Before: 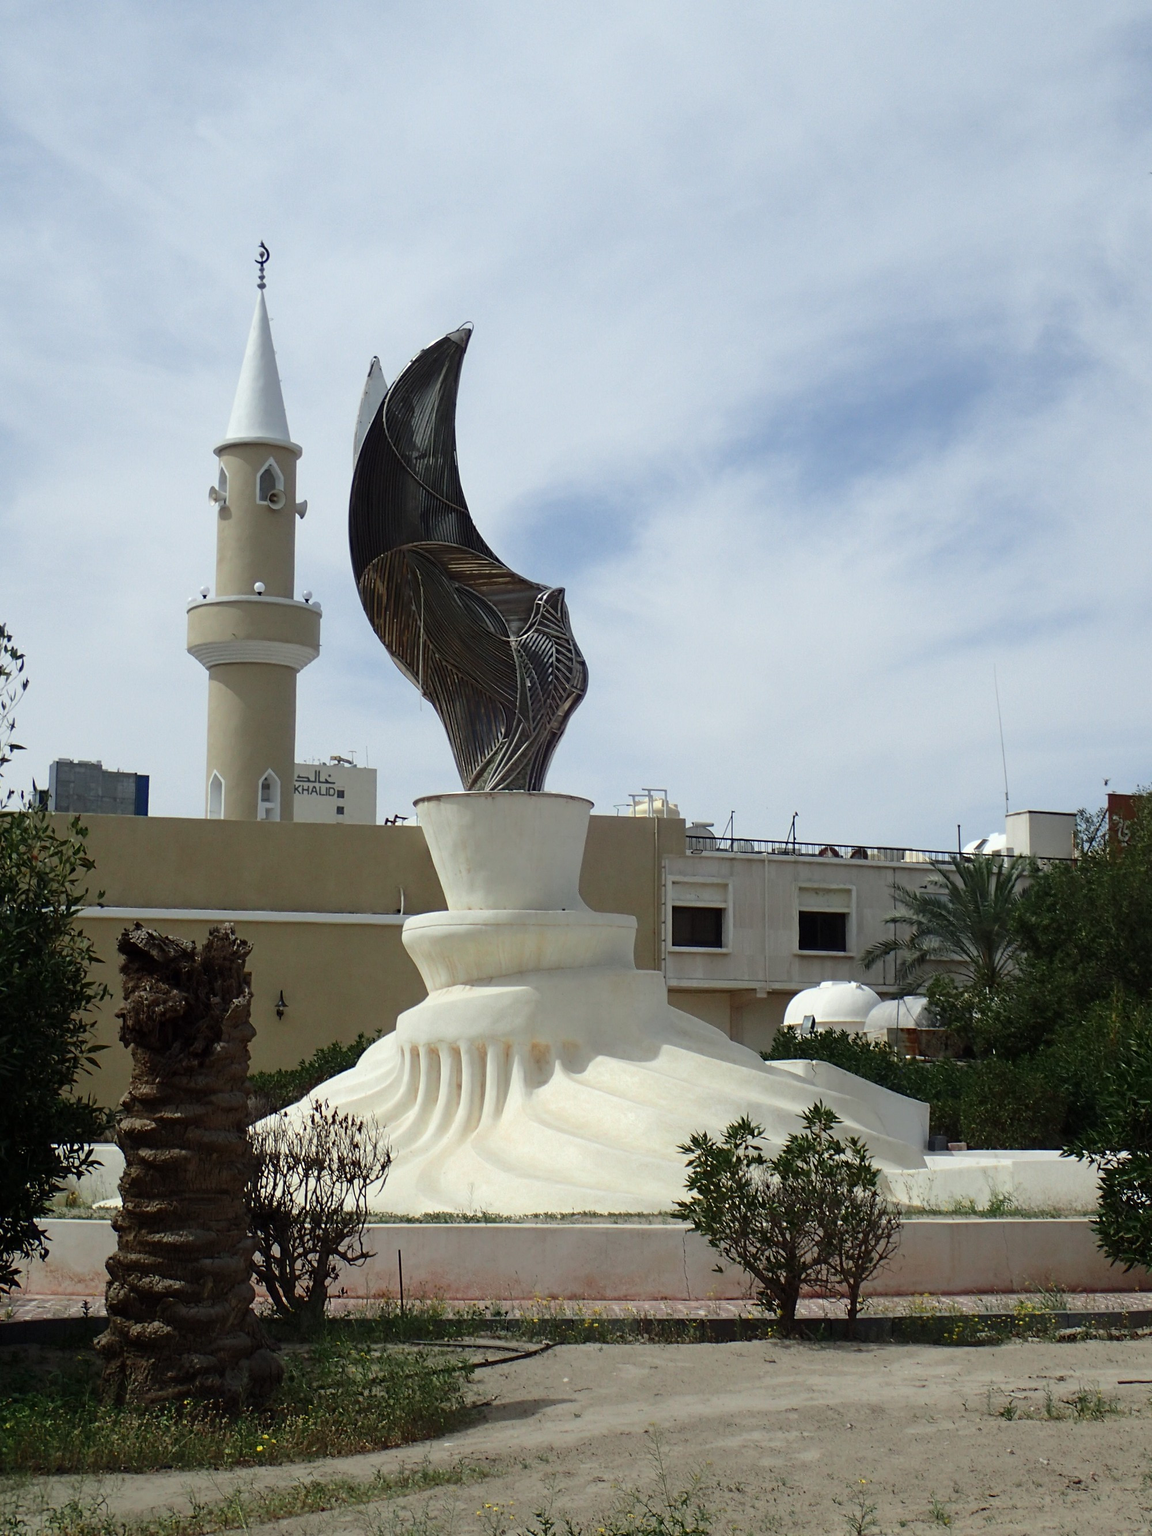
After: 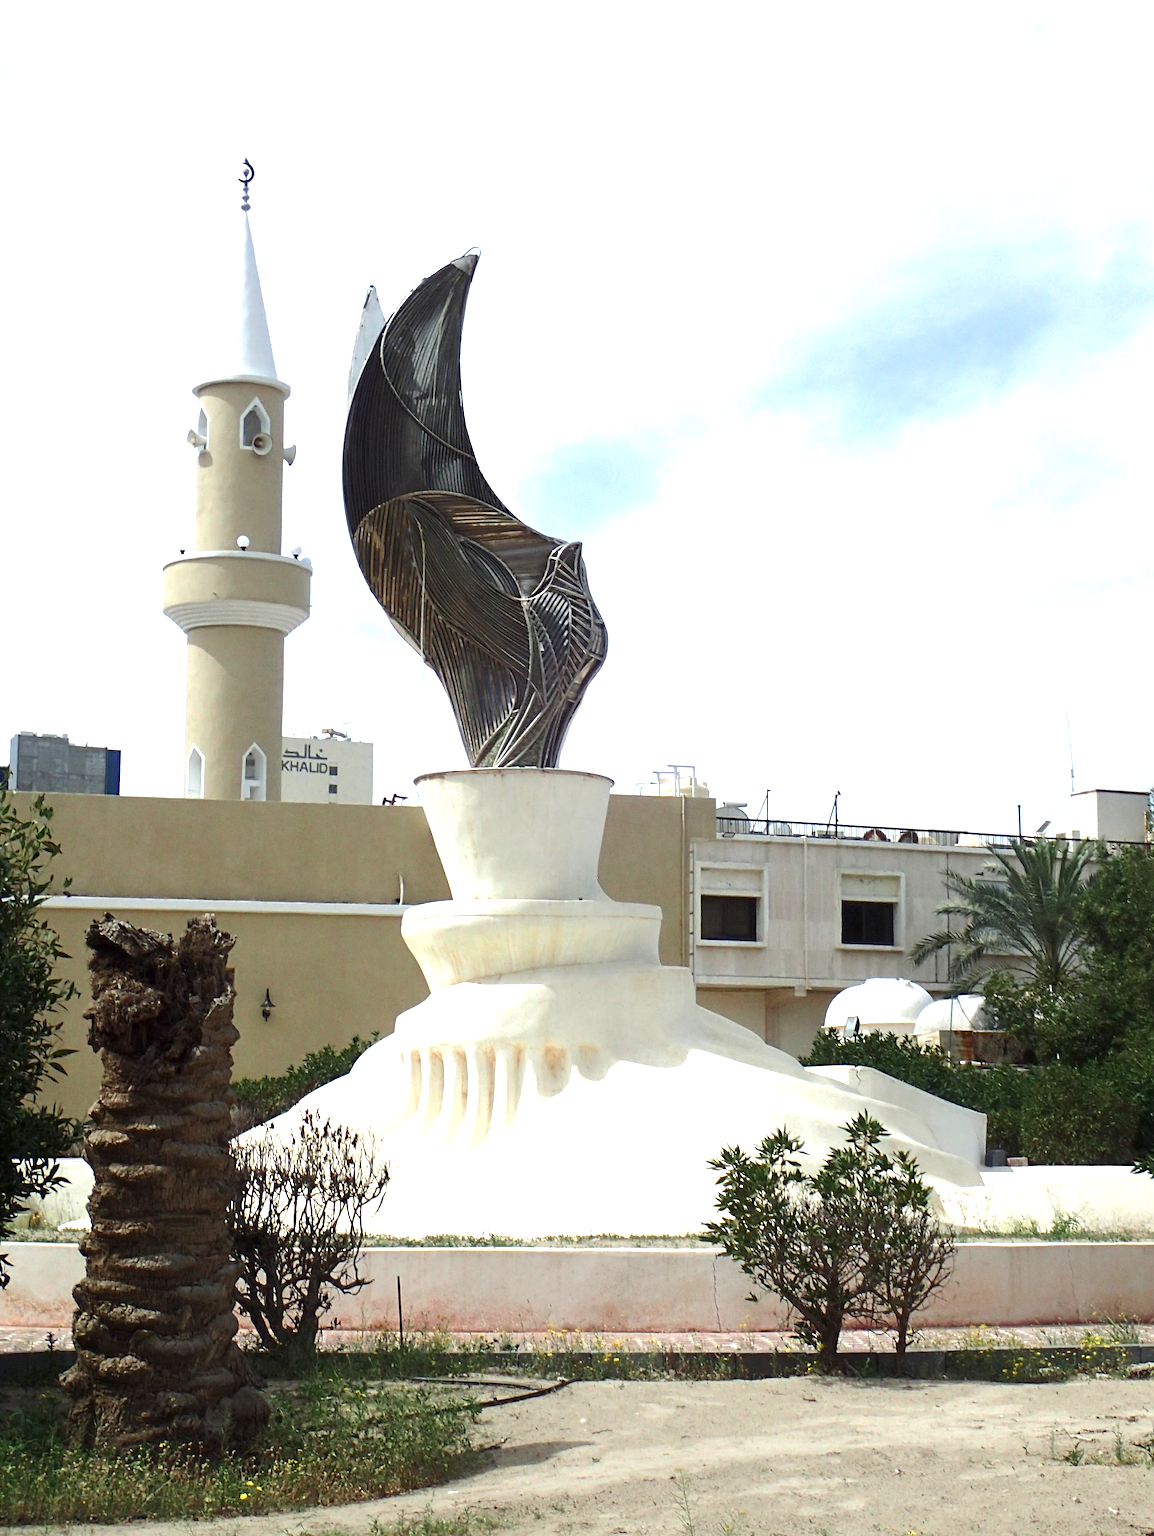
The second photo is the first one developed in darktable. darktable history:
crop: left 3.514%, top 6.465%, right 6.118%, bottom 3.341%
exposure: exposure 1.208 EV, compensate highlight preservation false
